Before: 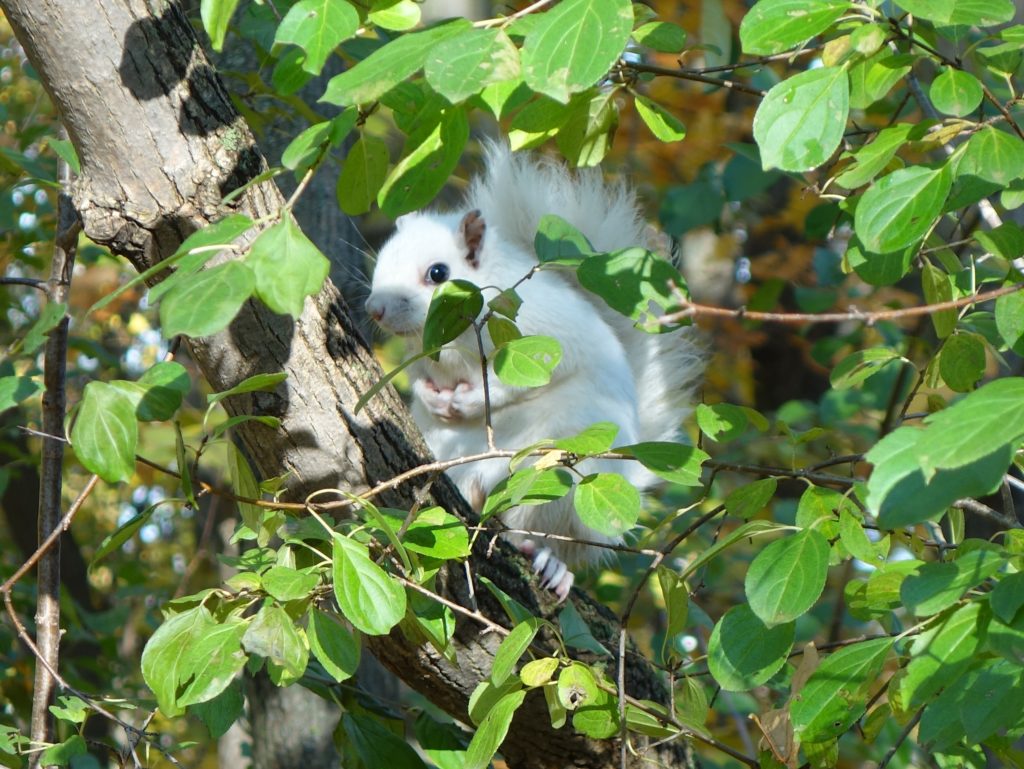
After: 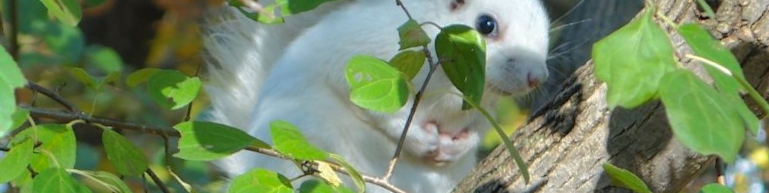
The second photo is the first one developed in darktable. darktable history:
shadows and highlights: shadows 40, highlights -60
crop and rotate: angle 16.12°, top 30.835%, bottom 35.653%
